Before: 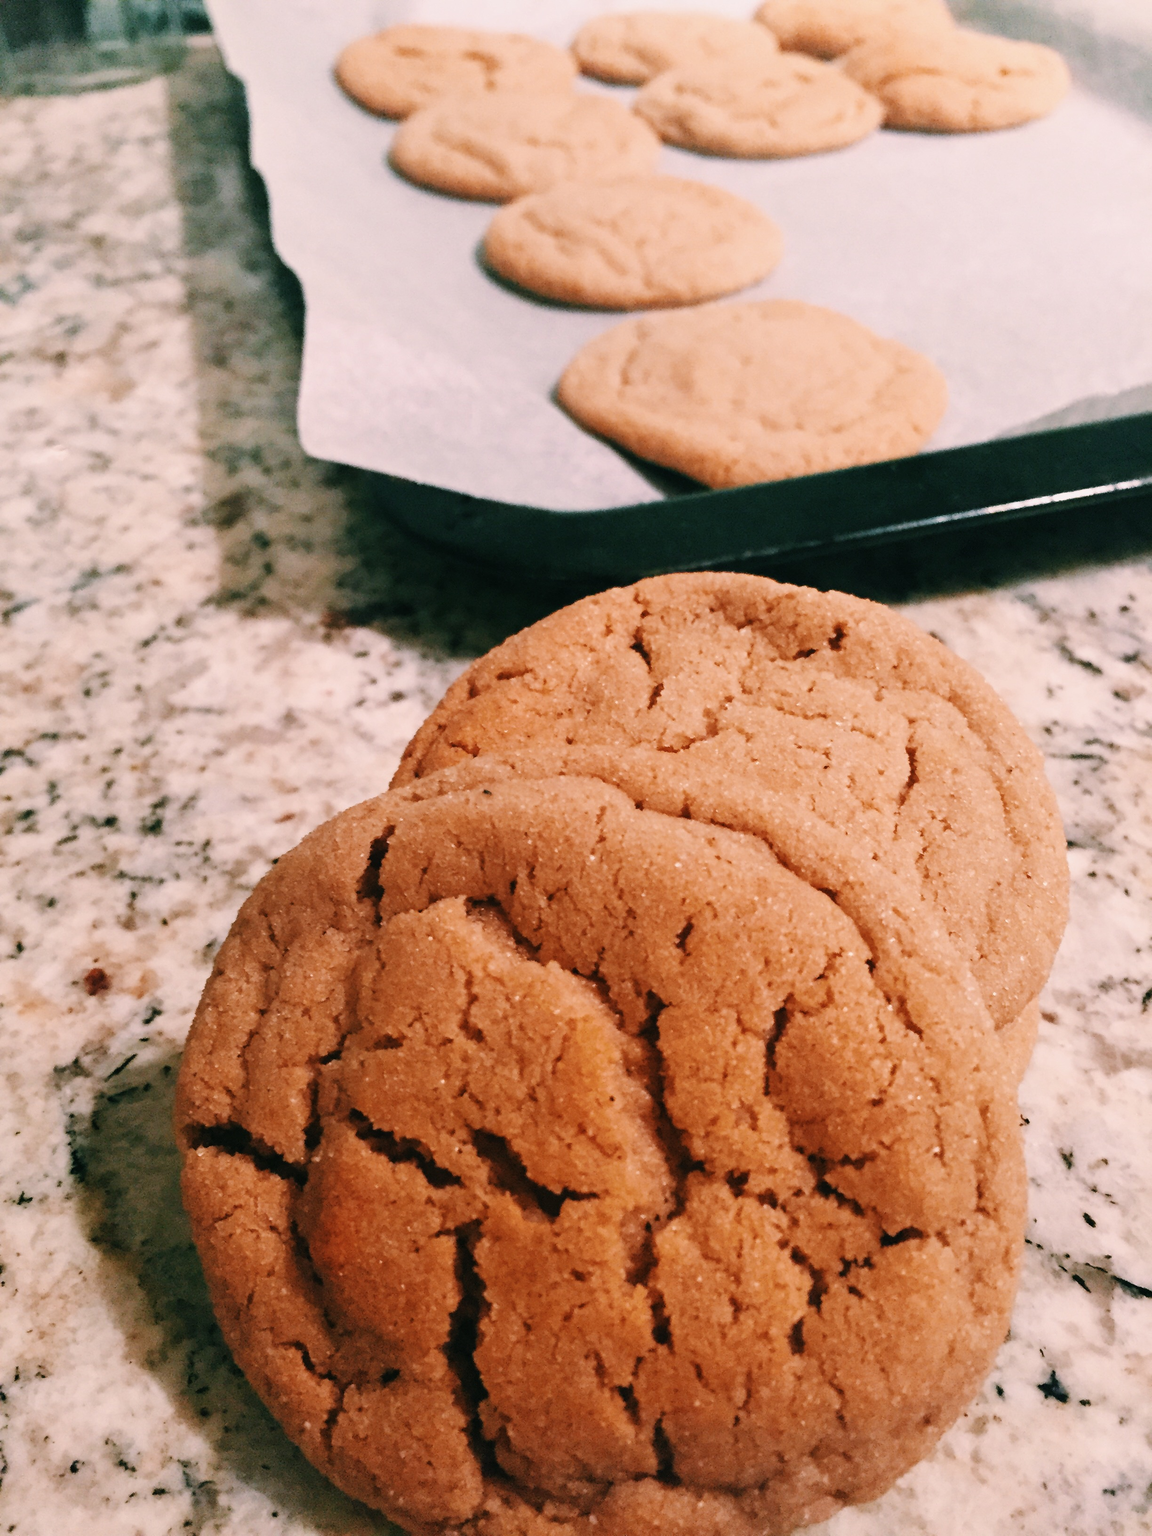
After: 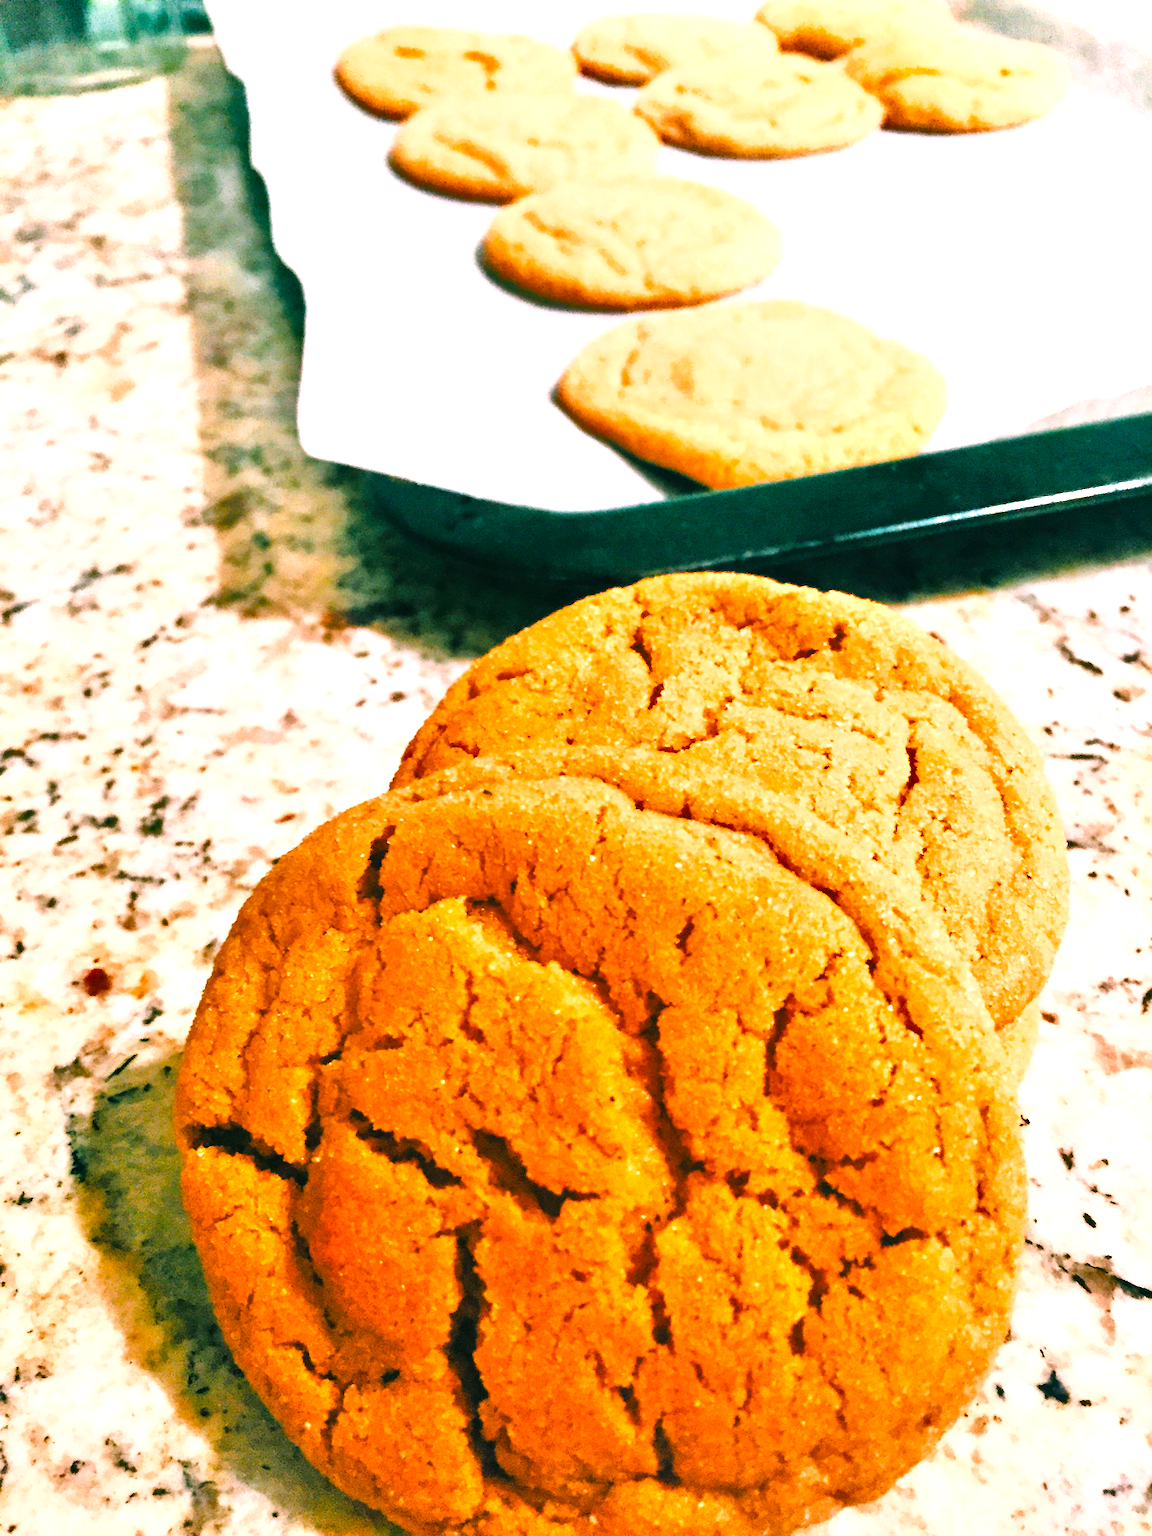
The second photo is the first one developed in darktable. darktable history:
tone equalizer: -7 EV 0.15 EV, -6 EV 0.6 EV, -5 EV 1.15 EV, -4 EV 1.33 EV, -3 EV 1.15 EV, -2 EV 0.6 EV, -1 EV 0.15 EV, mask exposure compensation -0.5 EV
shadows and highlights: shadows 32, highlights -32, soften with gaussian
color balance rgb: linear chroma grading › global chroma 10%, perceptual saturation grading › global saturation 40%, perceptual brilliance grading › global brilliance 30%, global vibrance 20%
